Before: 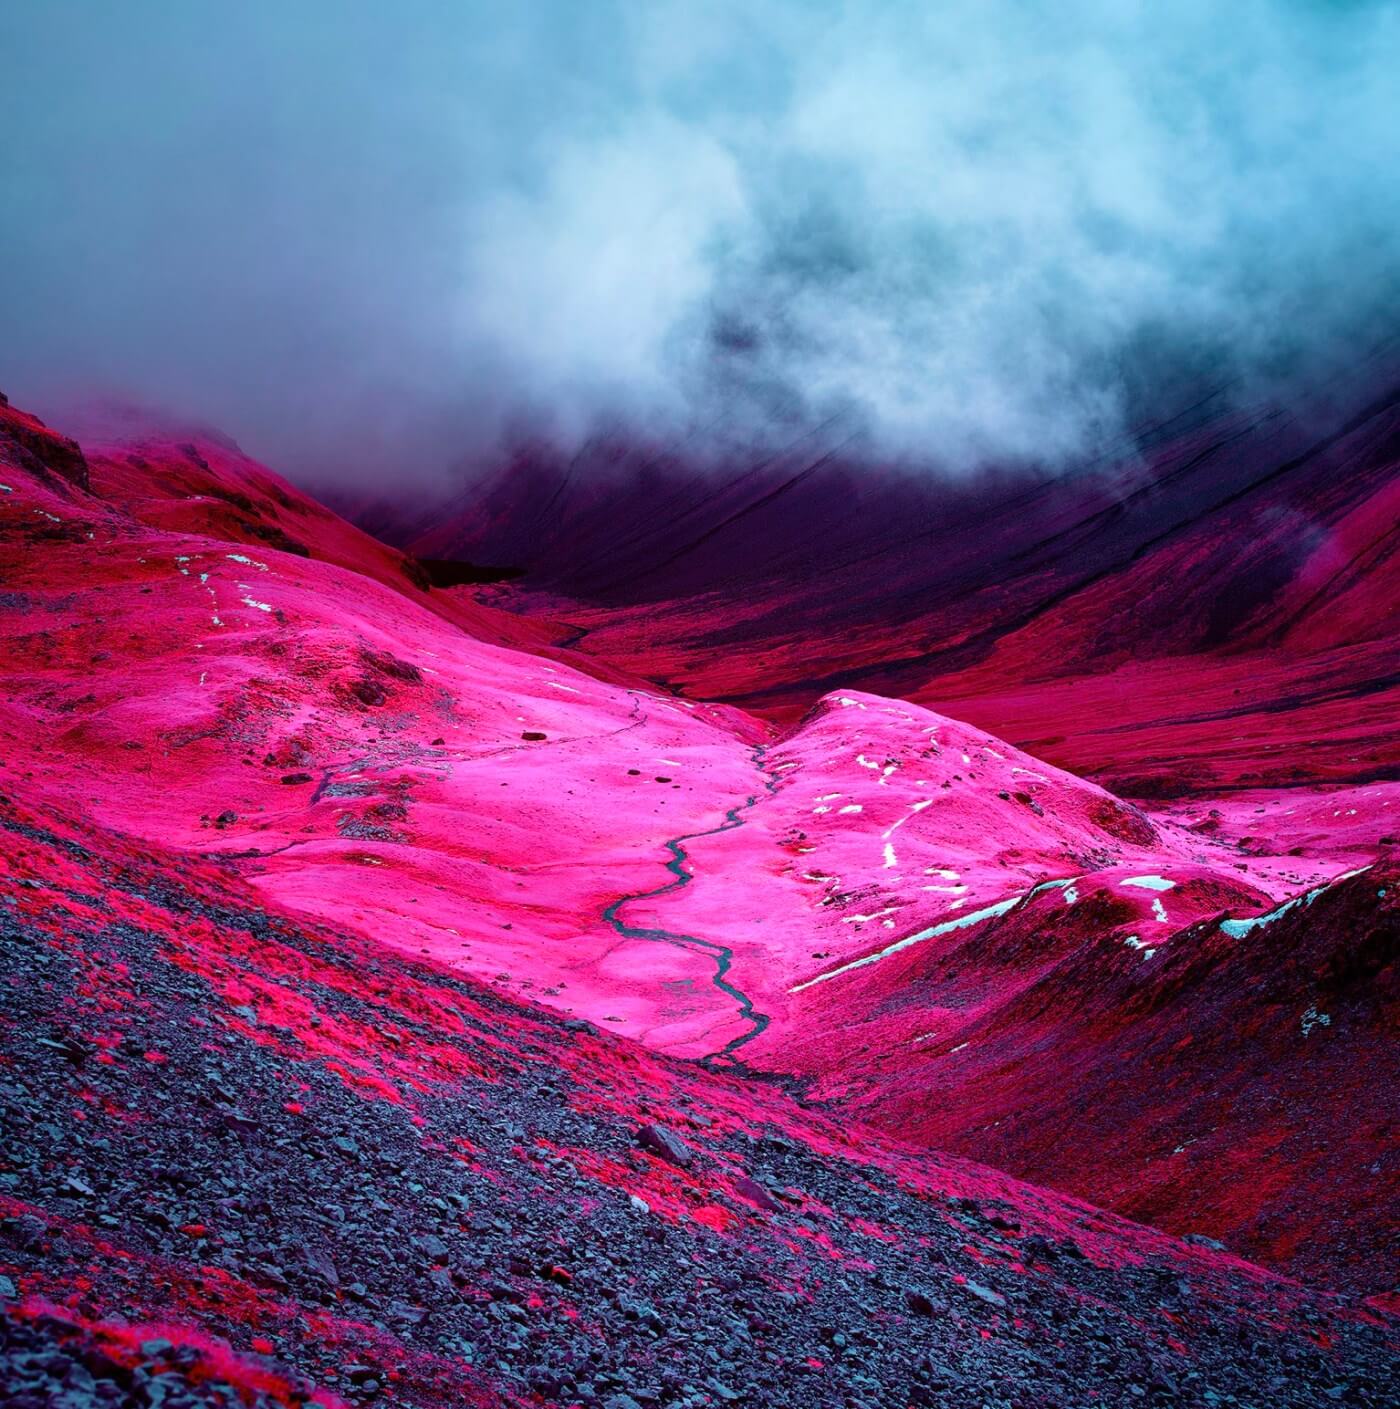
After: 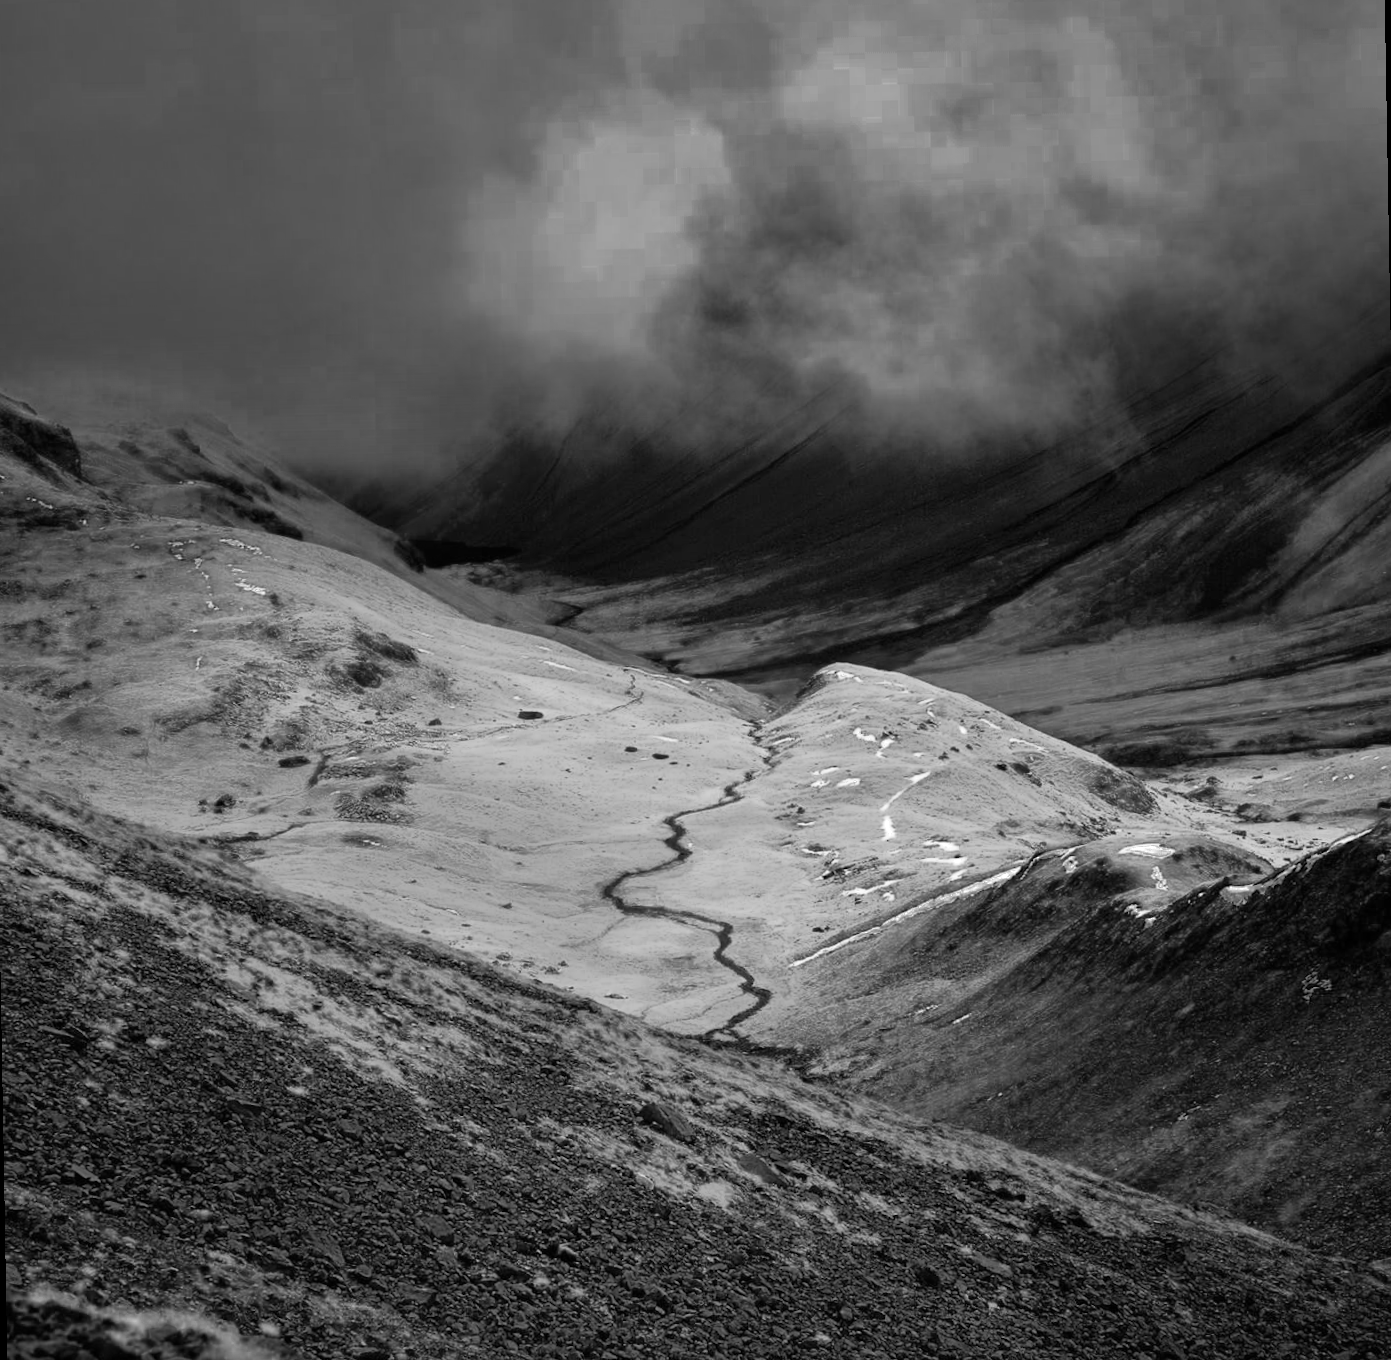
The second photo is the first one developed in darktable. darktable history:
shadows and highlights: shadows 32, highlights -32, soften with gaussian
color correction: highlights a* -2.68, highlights b* 2.57
rotate and perspective: rotation -1°, crop left 0.011, crop right 0.989, crop top 0.025, crop bottom 0.975
color zones: curves: ch0 [(0, 0.554) (0.146, 0.662) (0.293, 0.86) (0.503, 0.774) (0.637, 0.106) (0.74, 0.072) (0.866, 0.488) (0.998, 0.569)]; ch1 [(0, 0) (0.143, 0) (0.286, 0) (0.429, 0) (0.571, 0) (0.714, 0) (0.857, 0)]
